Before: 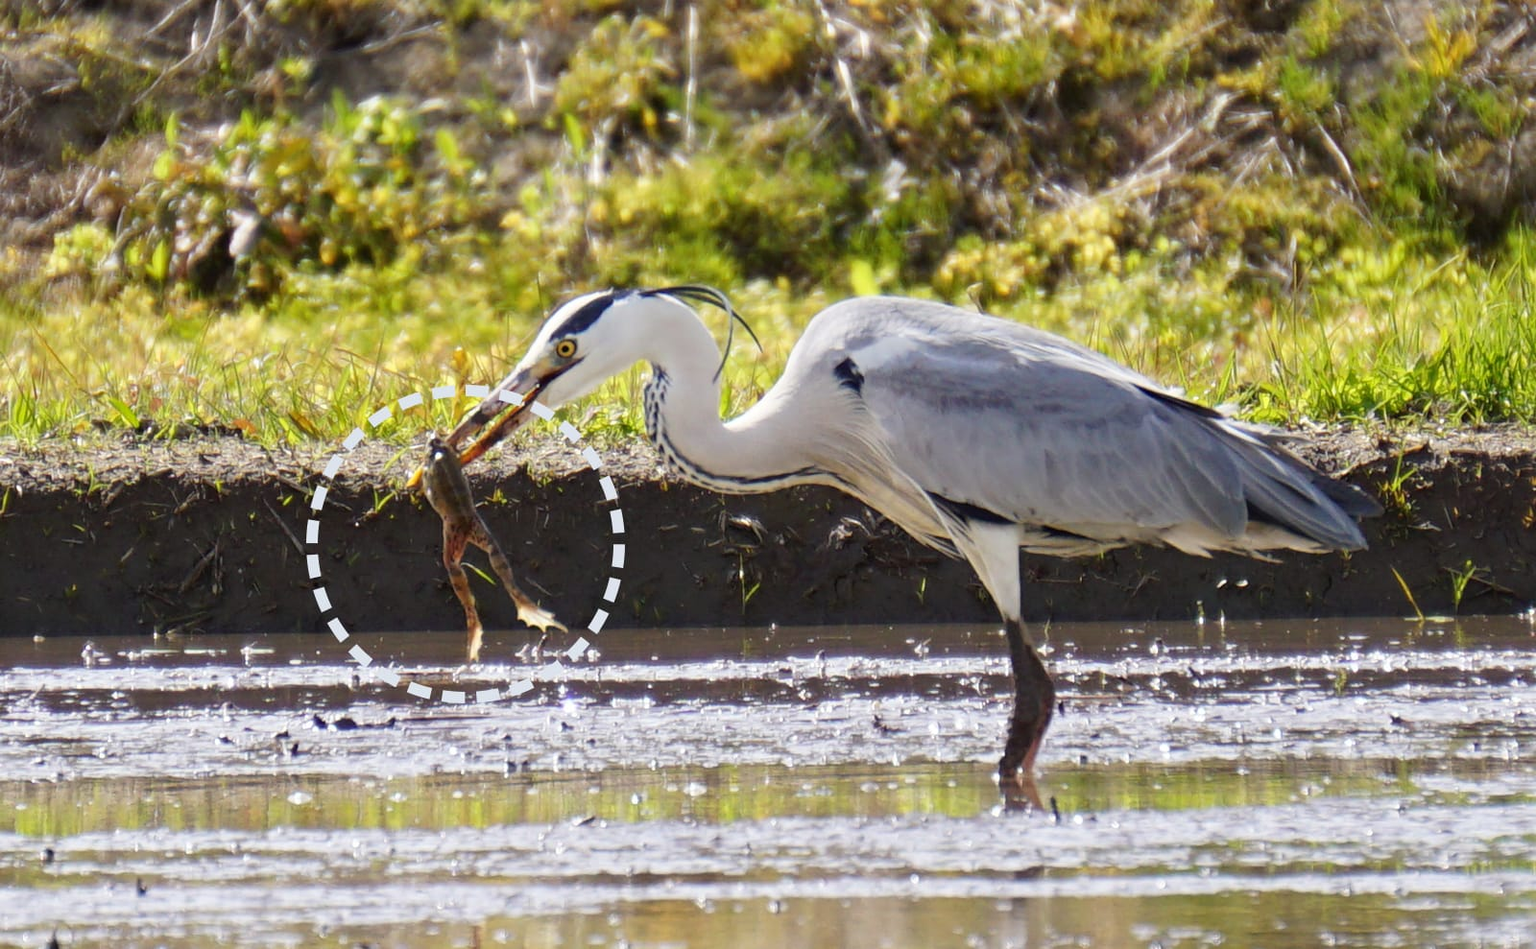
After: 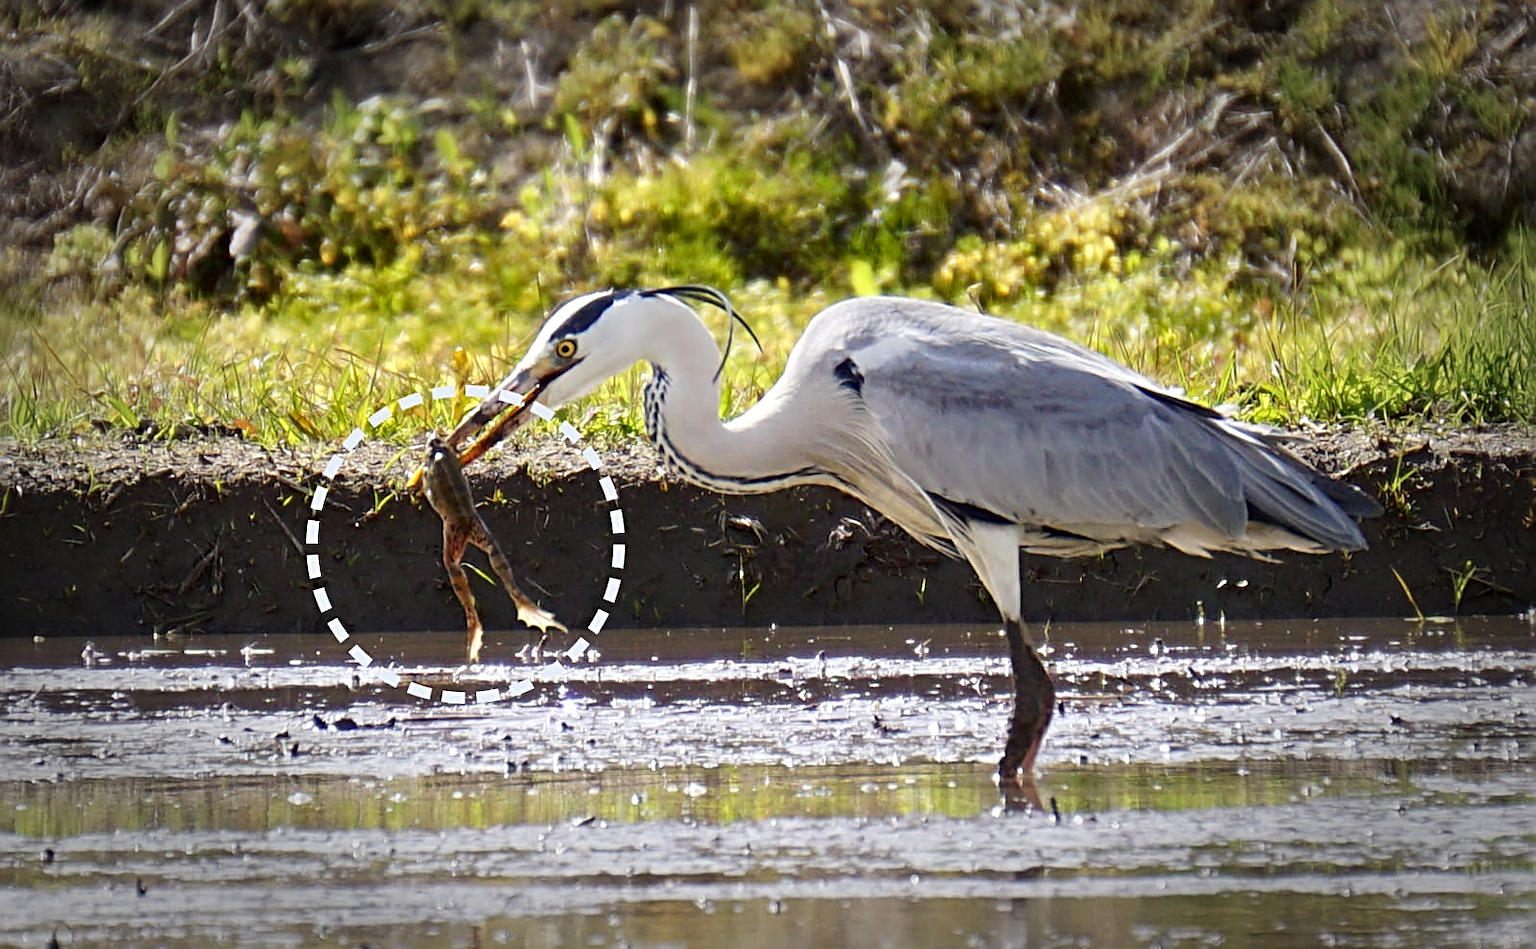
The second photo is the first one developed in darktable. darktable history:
exposure: black level correction 0.002, exposure 0.147 EV, compensate highlight preservation false
sharpen: radius 3.129
contrast brightness saturation: contrast 0.028, brightness -0.039
vignetting: fall-off start 65.84%, fall-off radius 39.7%, brightness -0.577, saturation -0.254, automatic ratio true, width/height ratio 0.666, unbound false
